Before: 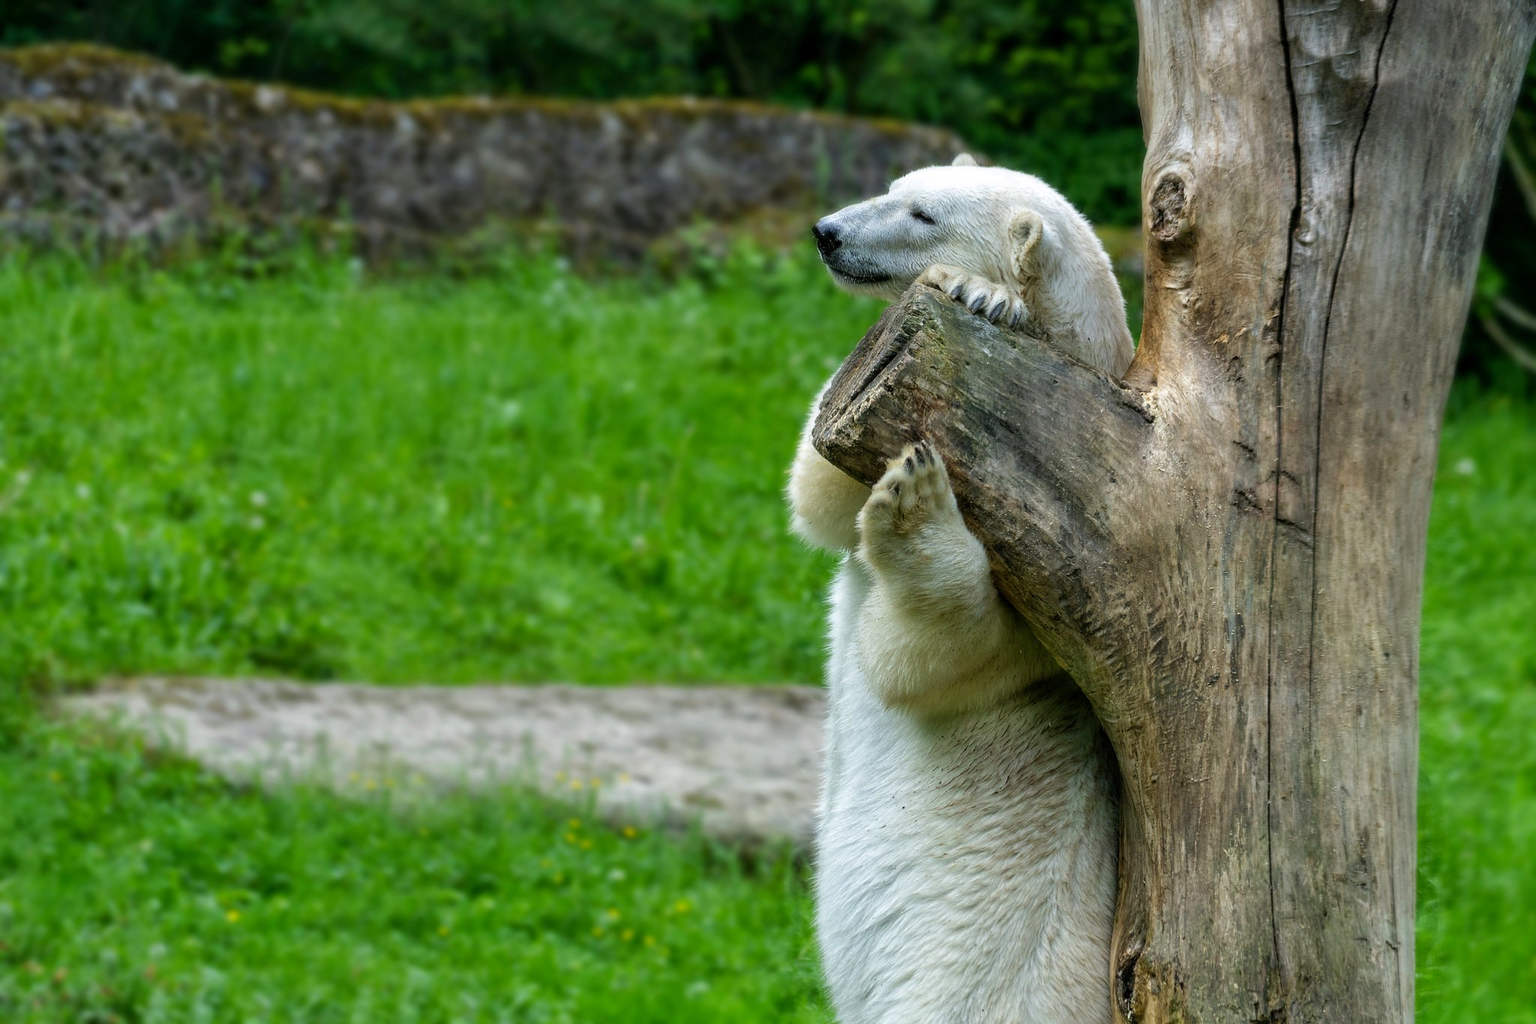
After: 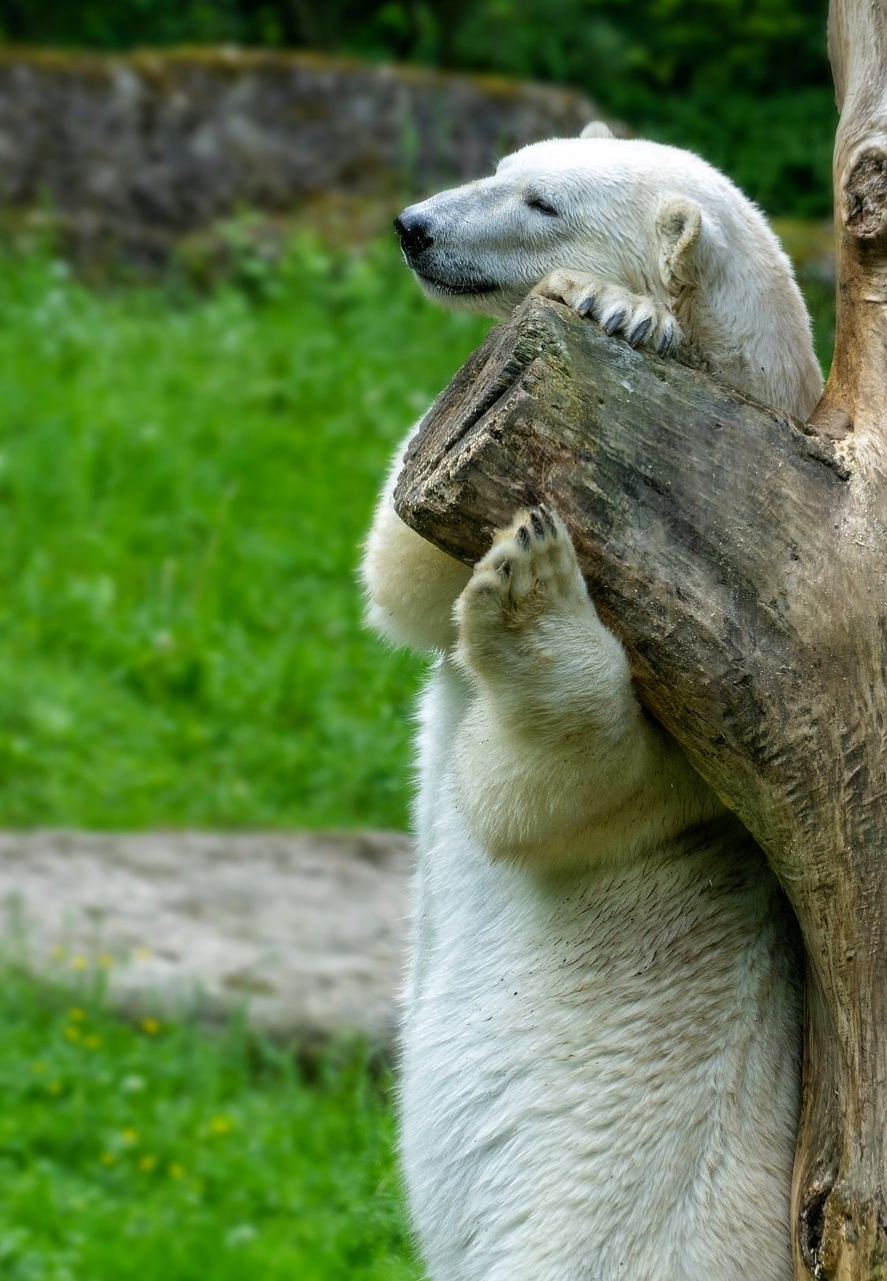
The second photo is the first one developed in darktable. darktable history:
crop: left 33.643%, top 6.082%, right 23.036%
